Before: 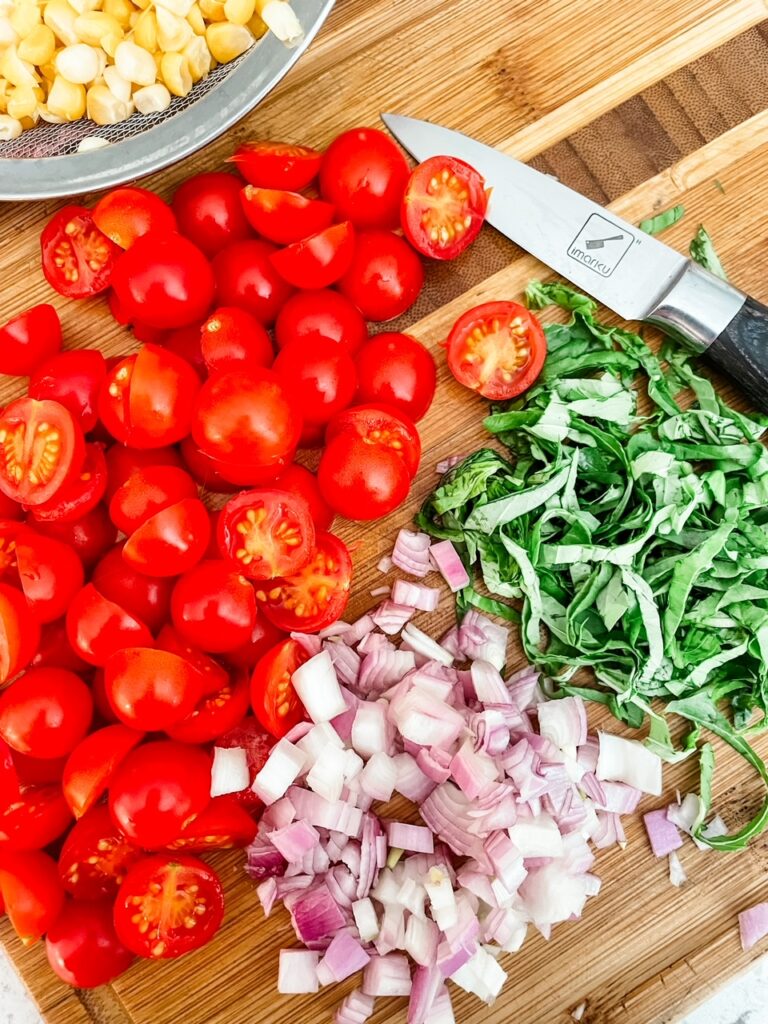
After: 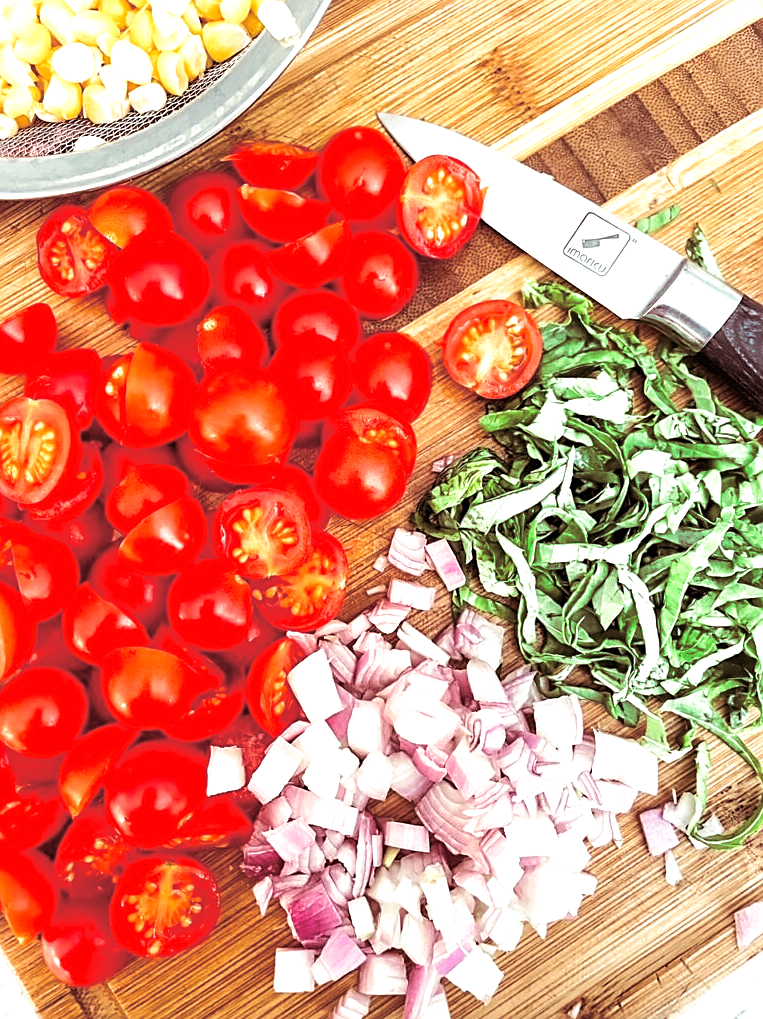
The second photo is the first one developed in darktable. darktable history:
sharpen: on, module defaults
split-toning: shadows › hue 360°
crop and rotate: left 0.614%, top 0.179%, bottom 0.309%
exposure: exposure 0.564 EV, compensate highlight preservation false
